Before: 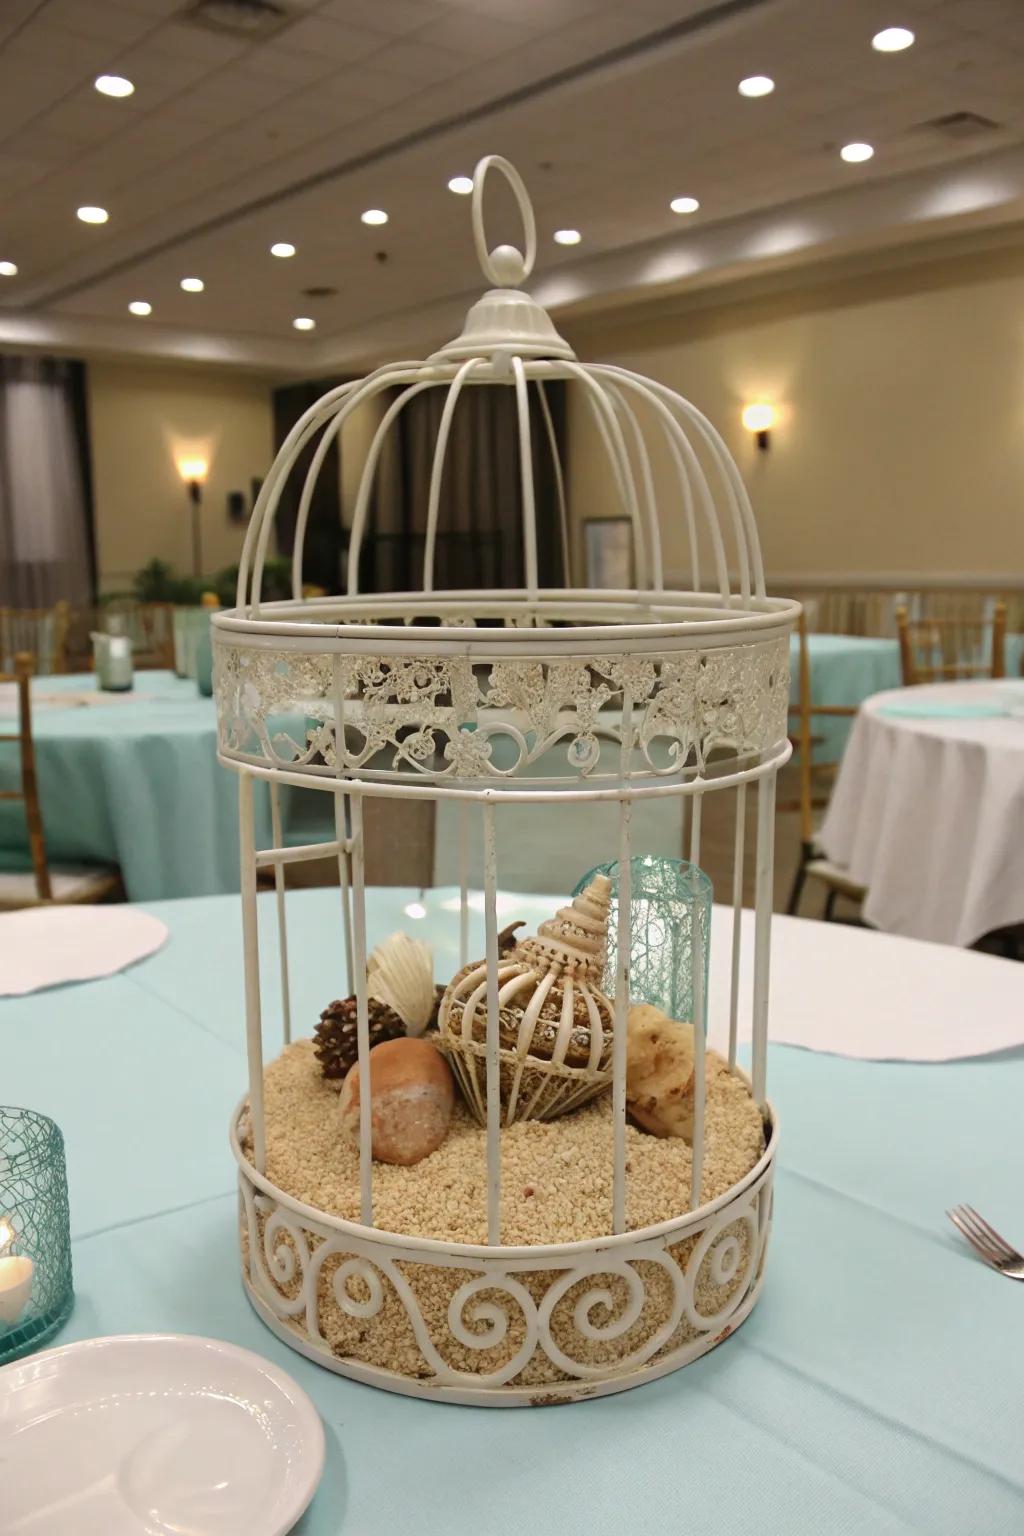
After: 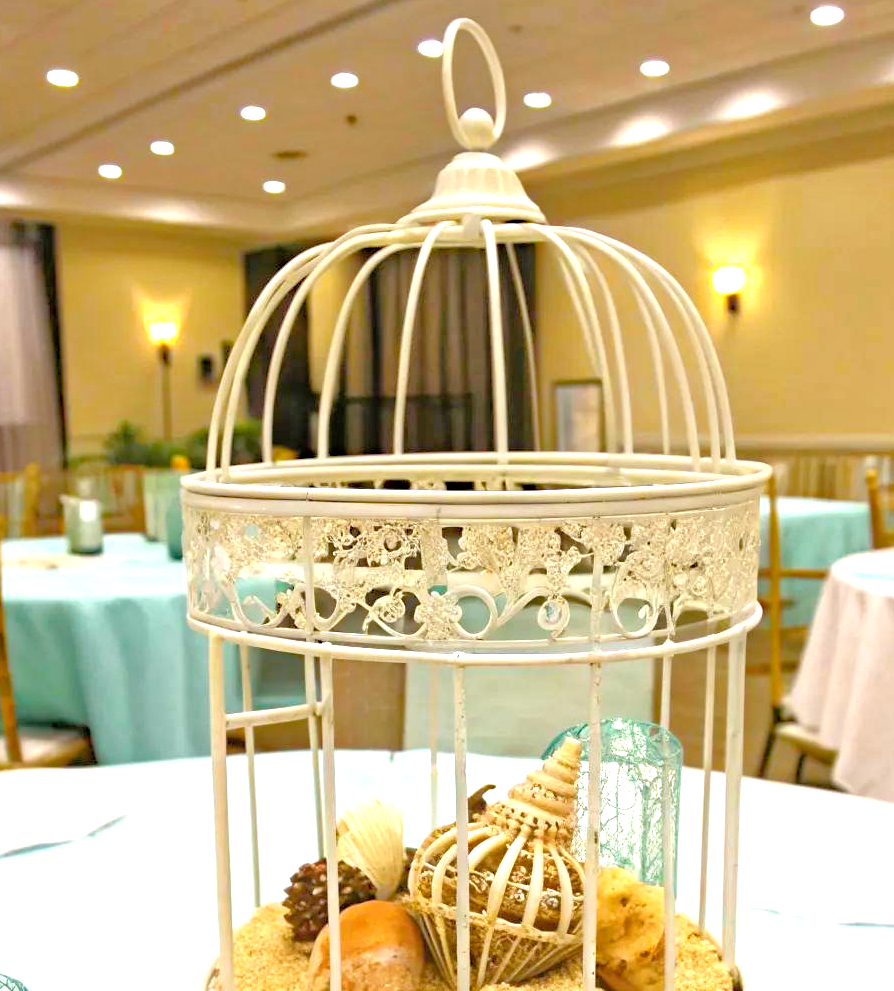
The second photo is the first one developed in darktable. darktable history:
crop: left 3.015%, top 8.969%, right 9.647%, bottom 26.457%
exposure: exposure 1.2 EV, compensate highlight preservation false
color balance rgb: linear chroma grading › global chroma 15%, perceptual saturation grading › global saturation 30%
haze removal: compatibility mode true, adaptive false
contrast brightness saturation: saturation -0.17
tone equalizer: -7 EV 0.15 EV, -6 EV 0.6 EV, -5 EV 1.15 EV, -4 EV 1.33 EV, -3 EV 1.15 EV, -2 EV 0.6 EV, -1 EV 0.15 EV, mask exposure compensation -0.5 EV
